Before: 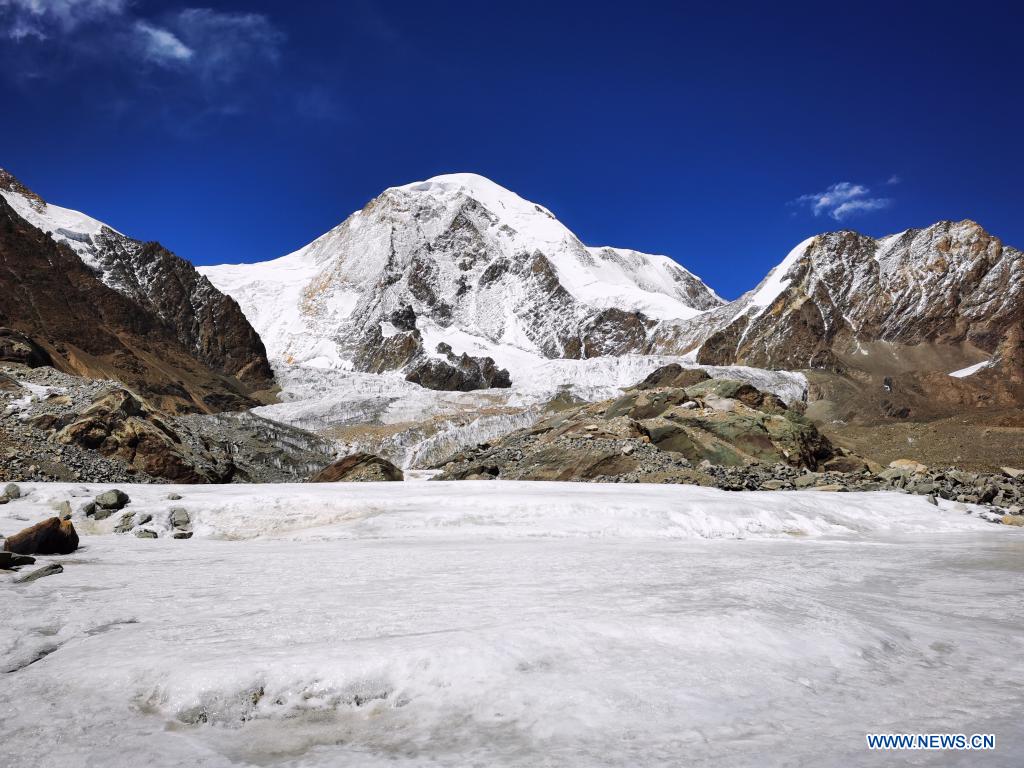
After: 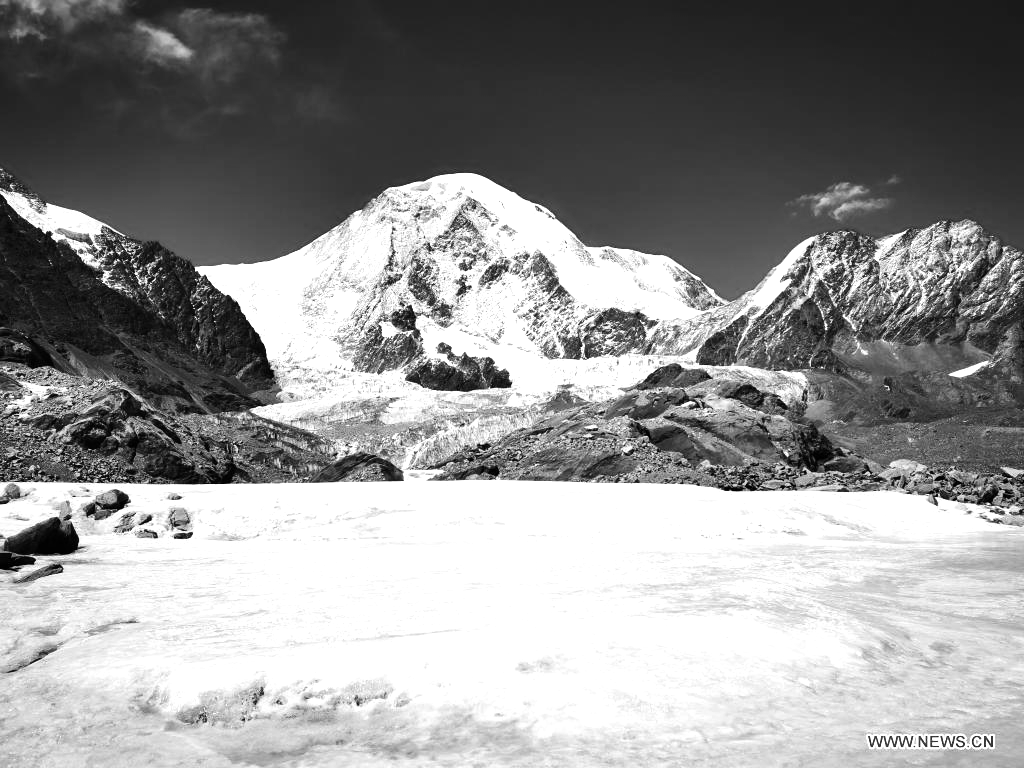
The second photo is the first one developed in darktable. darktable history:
exposure: exposure -0.021 EV, compensate highlight preservation false
monochrome: on, module defaults
tone equalizer: -8 EV -0.75 EV, -7 EV -0.7 EV, -6 EV -0.6 EV, -5 EV -0.4 EV, -3 EV 0.4 EV, -2 EV 0.6 EV, -1 EV 0.7 EV, +0 EV 0.75 EV, edges refinement/feathering 500, mask exposure compensation -1.57 EV, preserve details no
